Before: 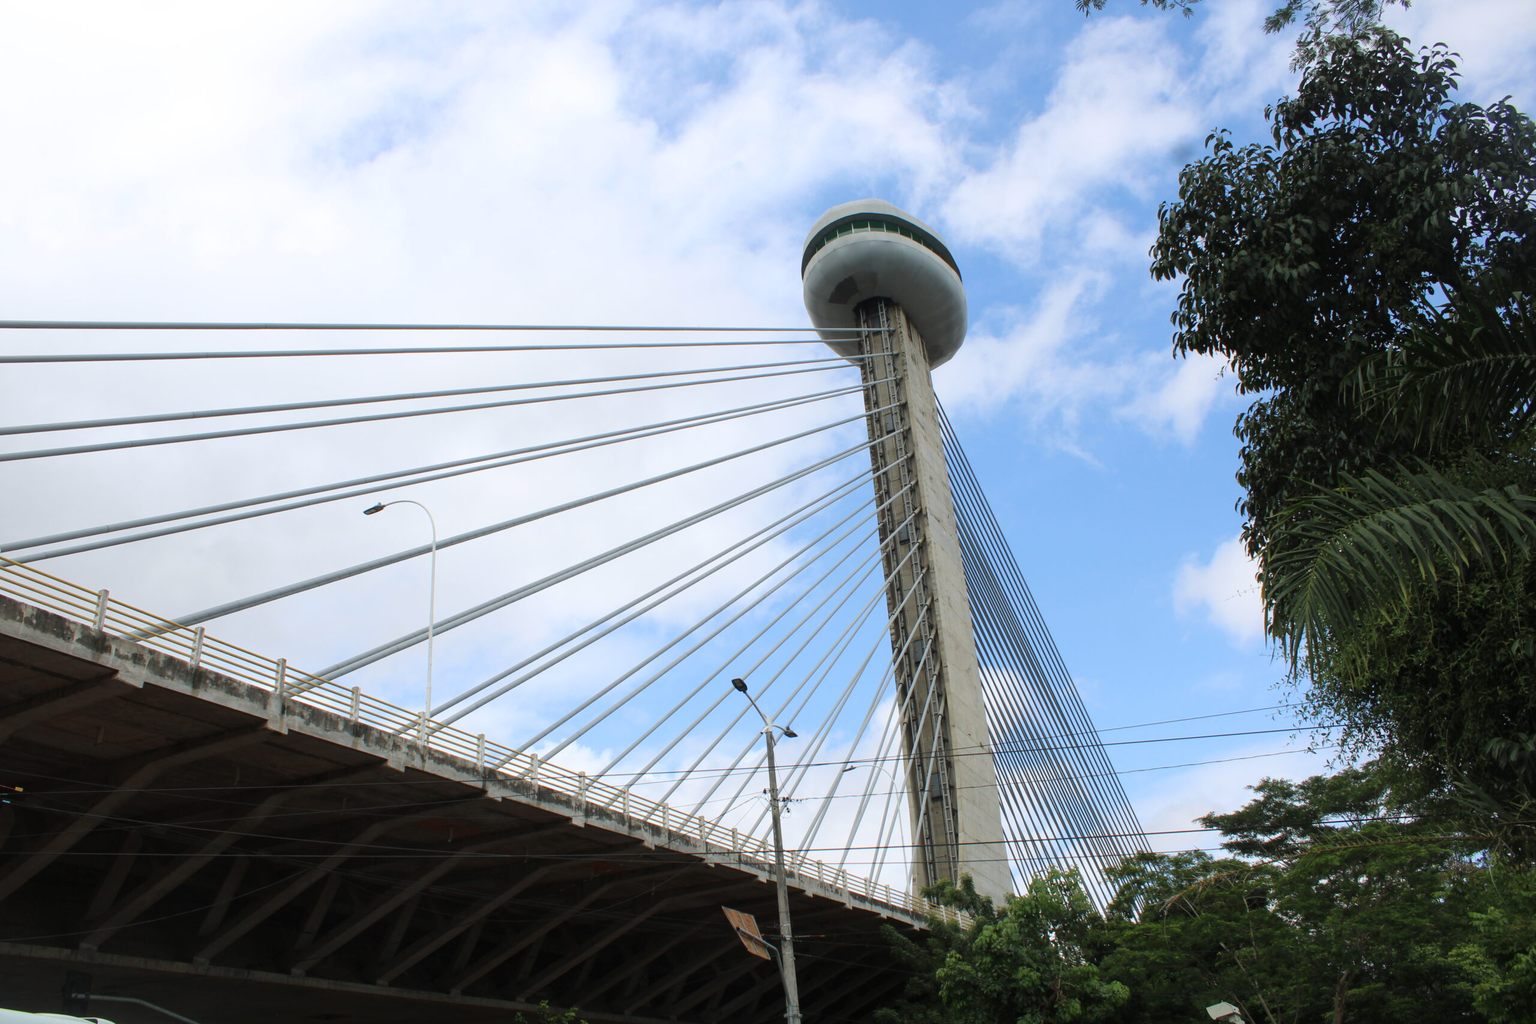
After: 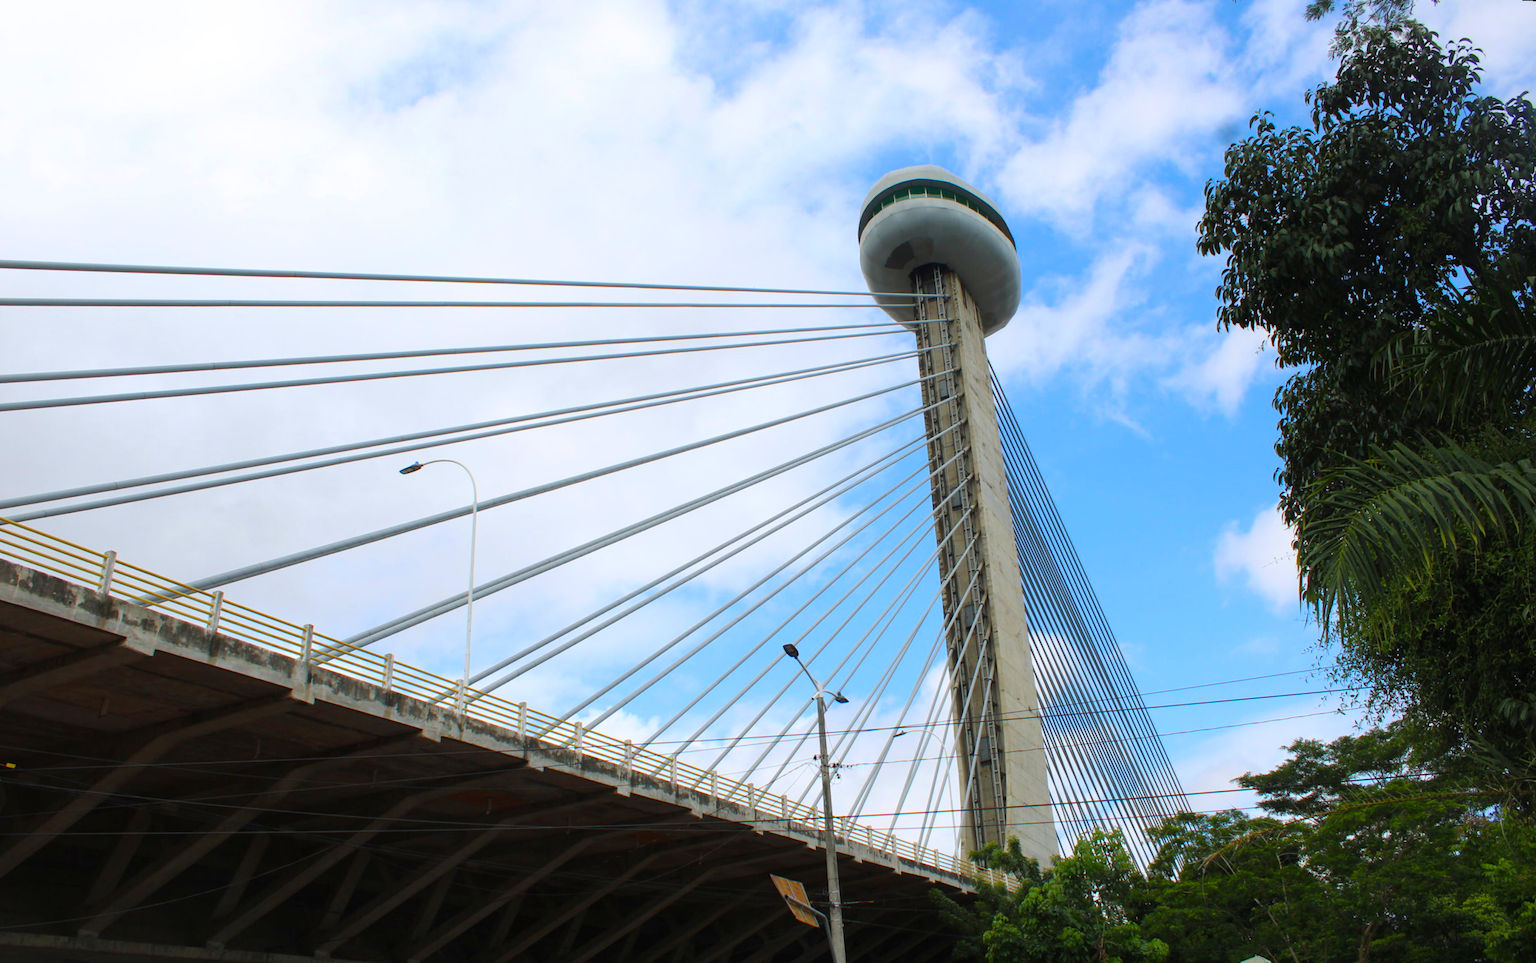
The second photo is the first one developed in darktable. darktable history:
color balance rgb: linear chroma grading › global chroma 15%, perceptual saturation grading › global saturation 30%
rotate and perspective: rotation 0.679°, lens shift (horizontal) 0.136, crop left 0.009, crop right 0.991, crop top 0.078, crop bottom 0.95
